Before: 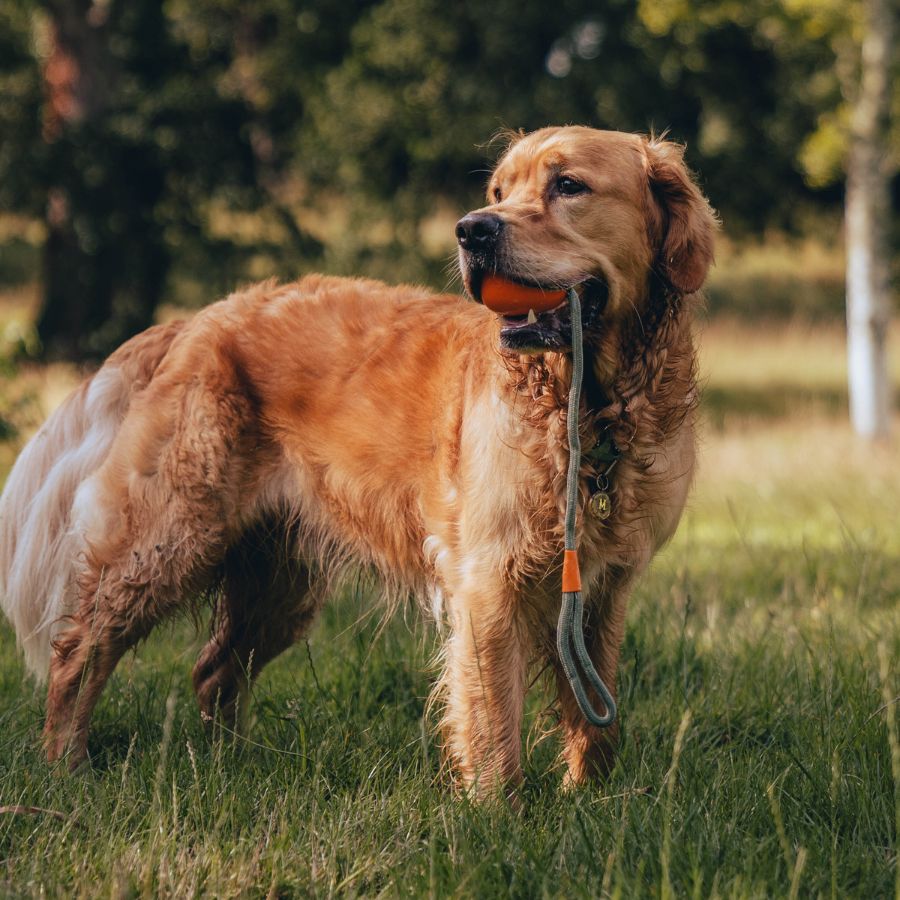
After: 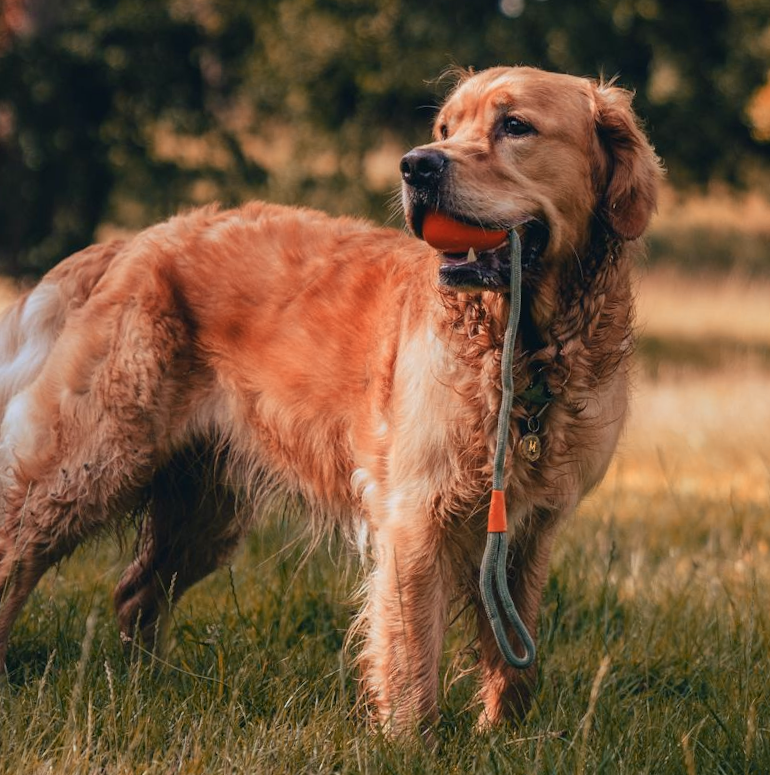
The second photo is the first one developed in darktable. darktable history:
sharpen: radius 2.935, amount 0.881, threshold 47.231
crop and rotate: angle -3.01°, left 5.368%, top 5.193%, right 4.625%, bottom 4.196%
color balance rgb: linear chroma grading › global chroma 14.488%, perceptual saturation grading › global saturation -3.837%, perceptual saturation grading › shadows -2.086%
color zones: curves: ch2 [(0, 0.5) (0.084, 0.497) (0.323, 0.335) (0.4, 0.497) (1, 0.5)]
